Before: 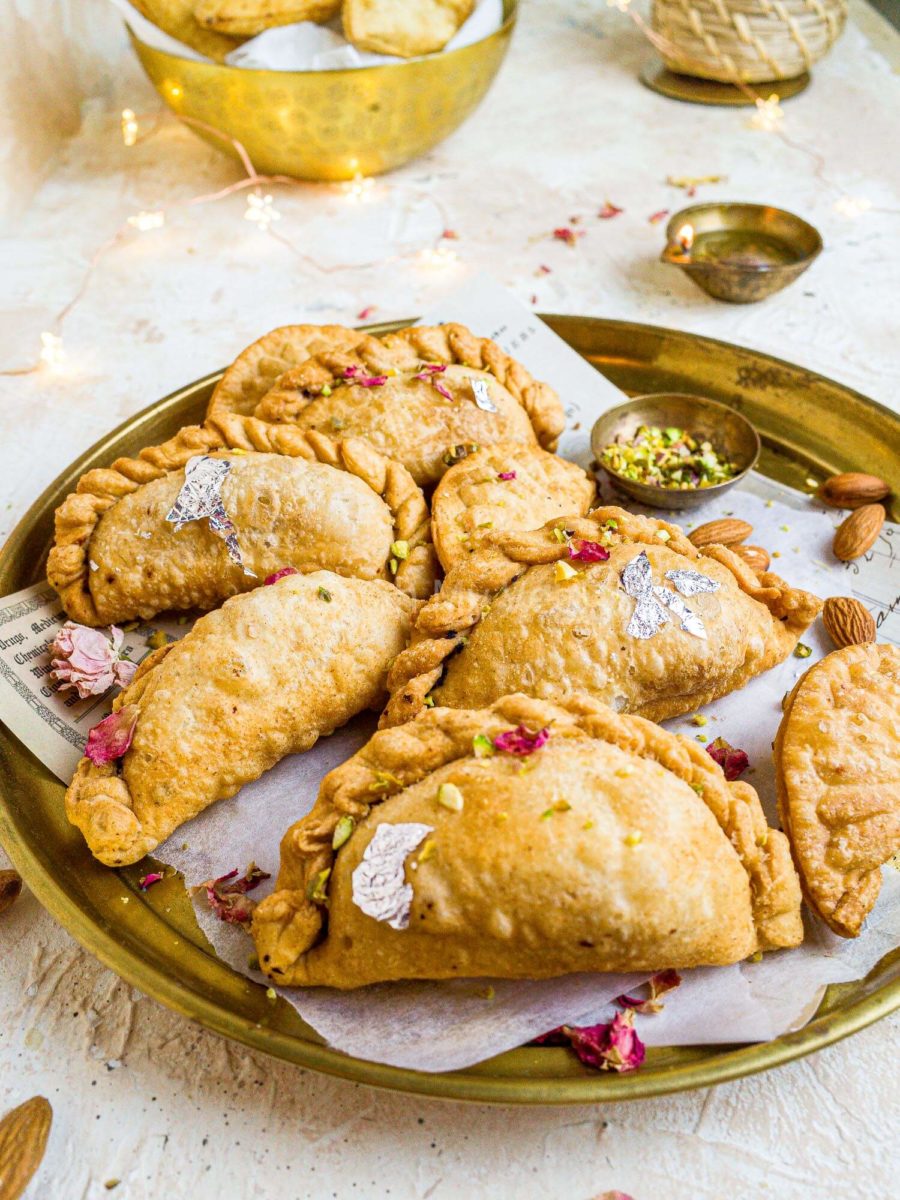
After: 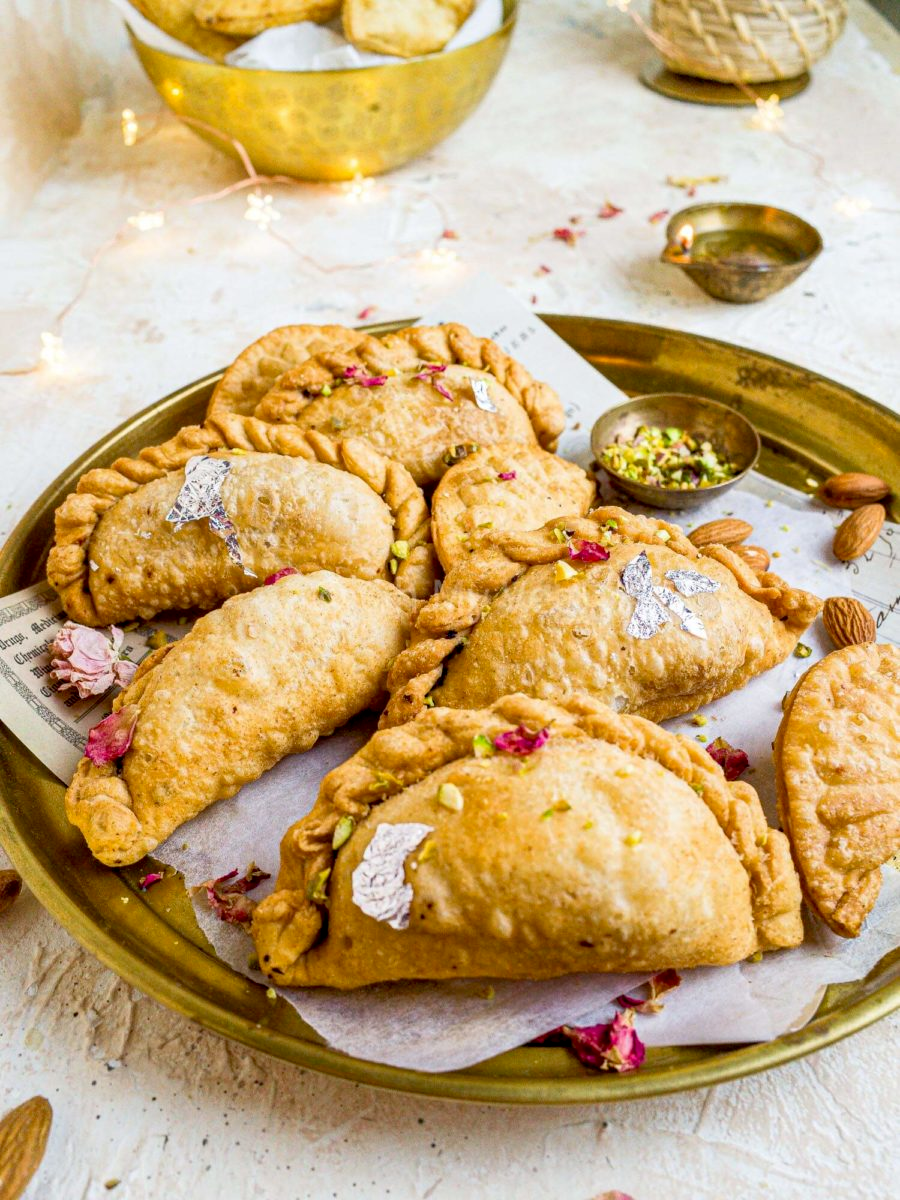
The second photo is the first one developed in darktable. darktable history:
exposure: black level correction 0.007, compensate exposure bias true, compensate highlight preservation false
